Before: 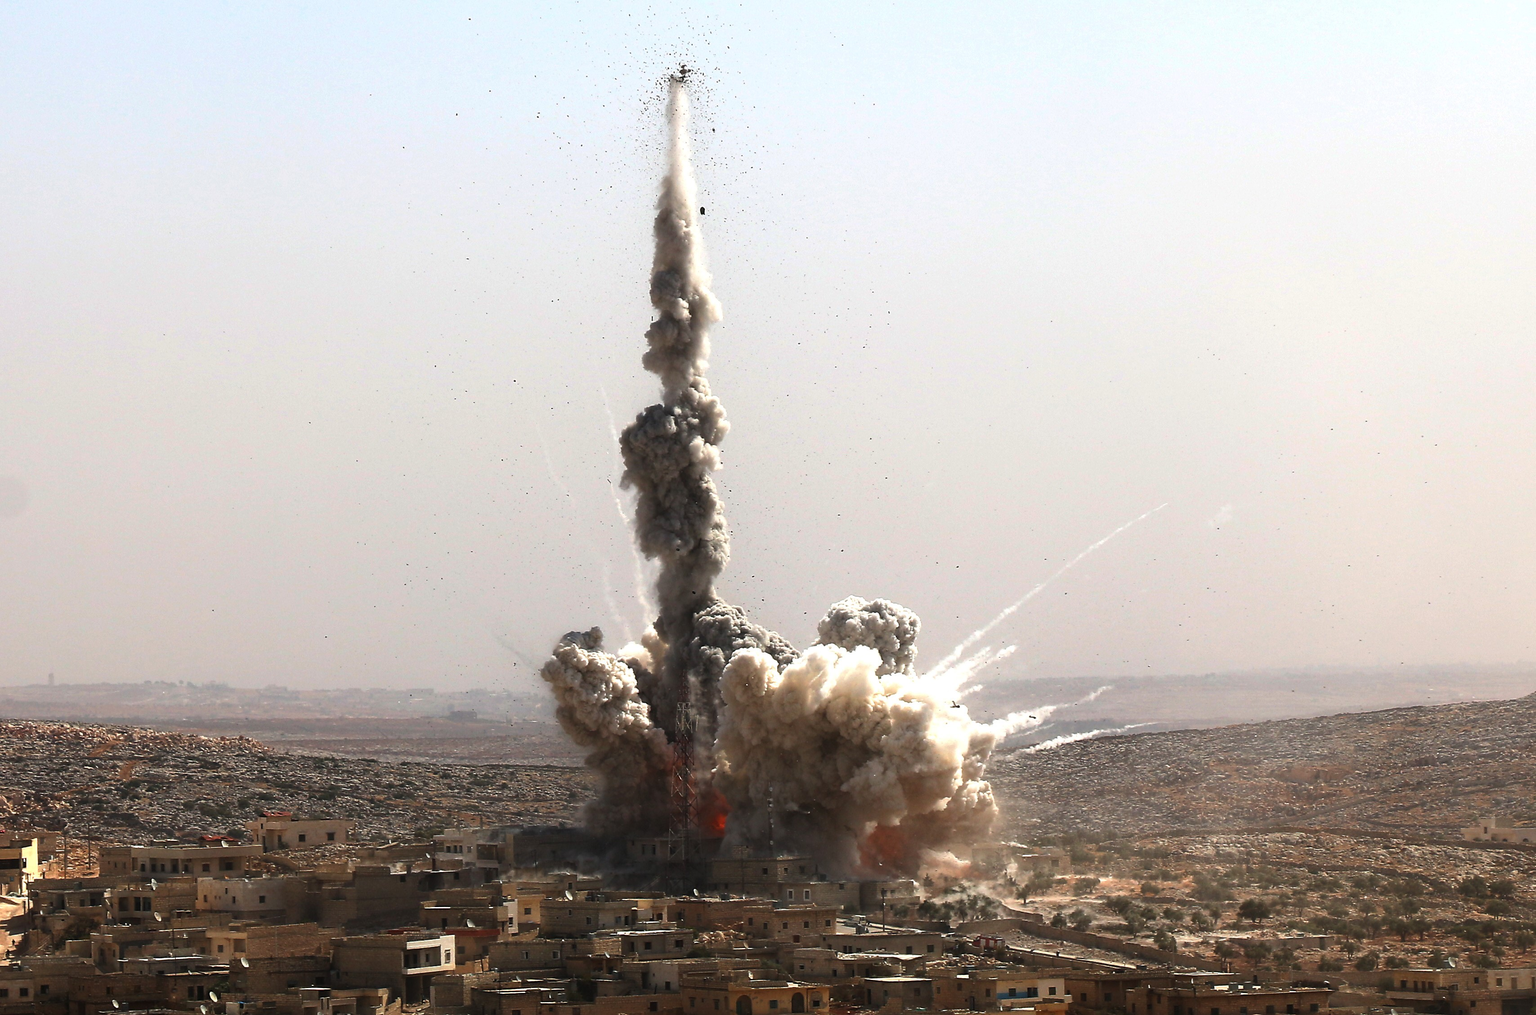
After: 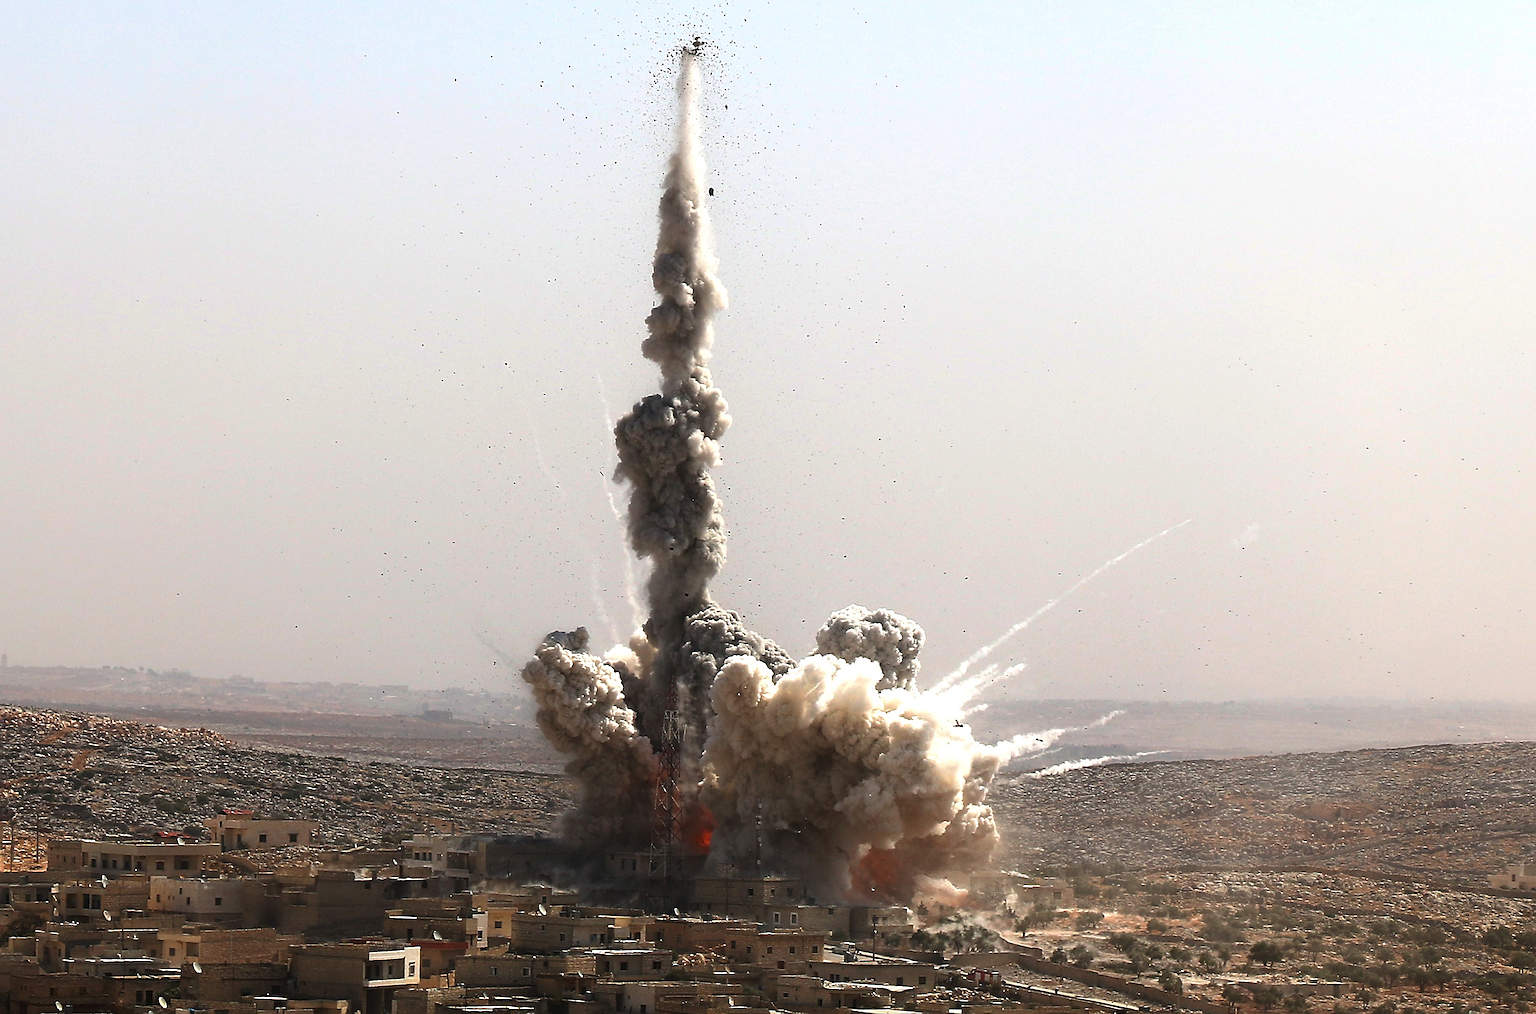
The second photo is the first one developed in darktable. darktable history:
crop and rotate: angle -2.19°
sharpen: on, module defaults
